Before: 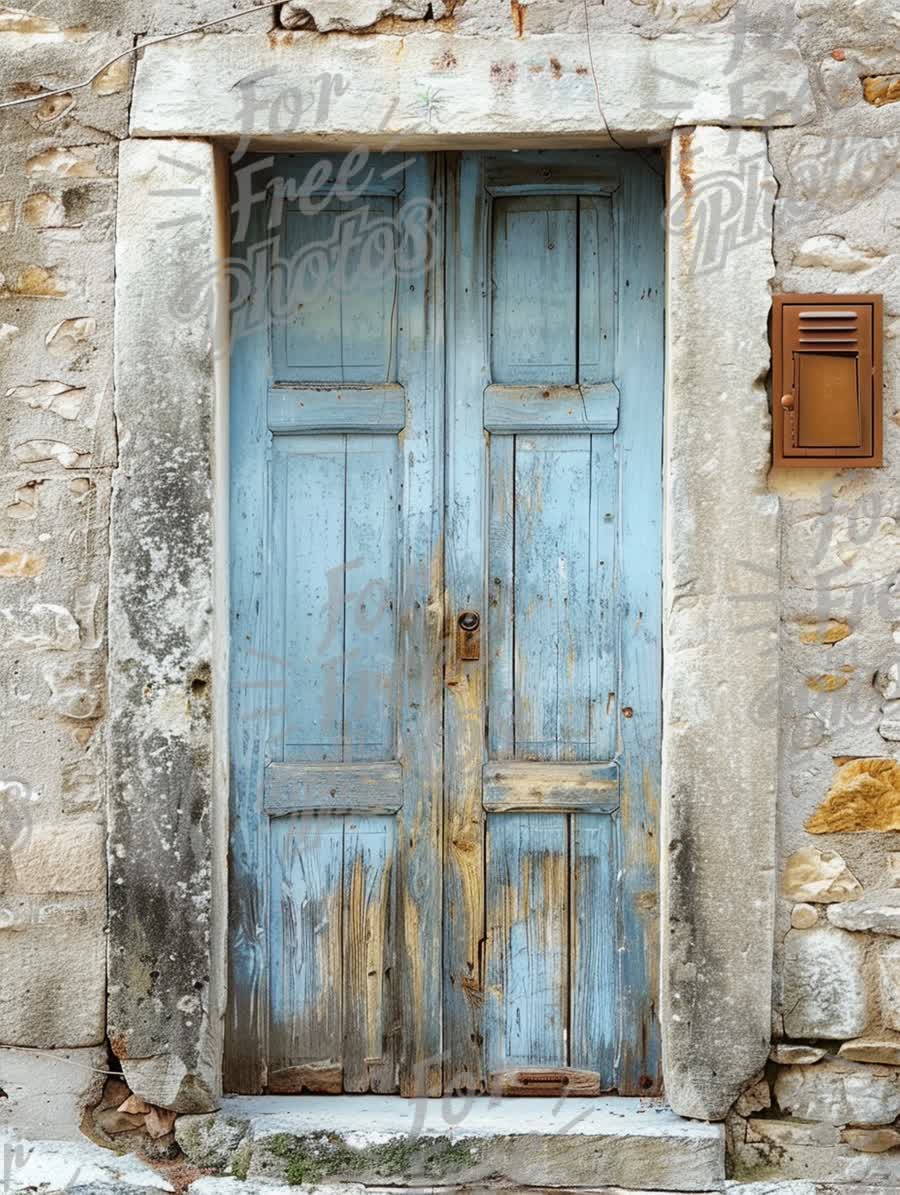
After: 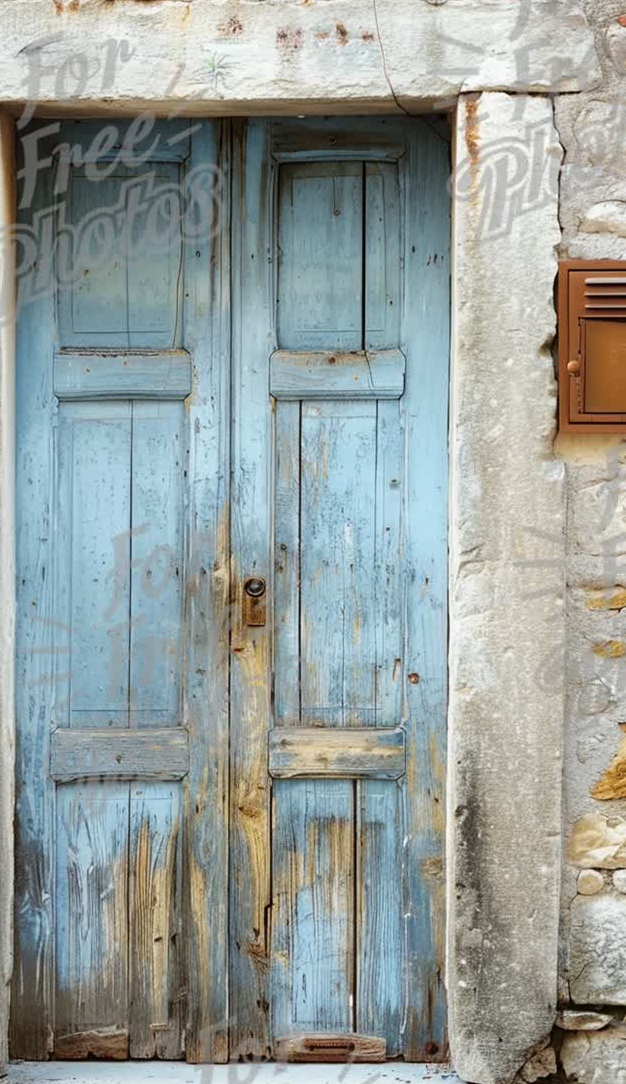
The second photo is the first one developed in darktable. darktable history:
crop and rotate: left 23.78%, top 2.892%, right 6.658%, bottom 6.384%
